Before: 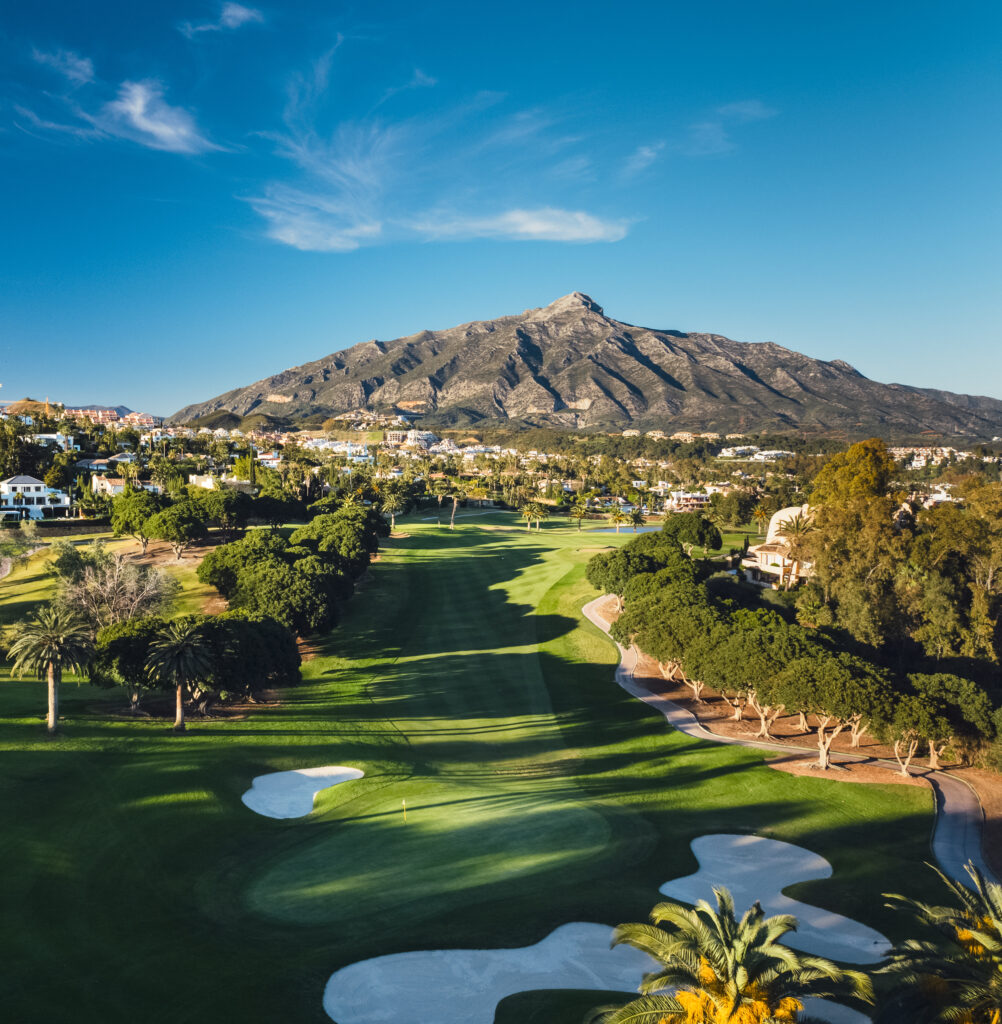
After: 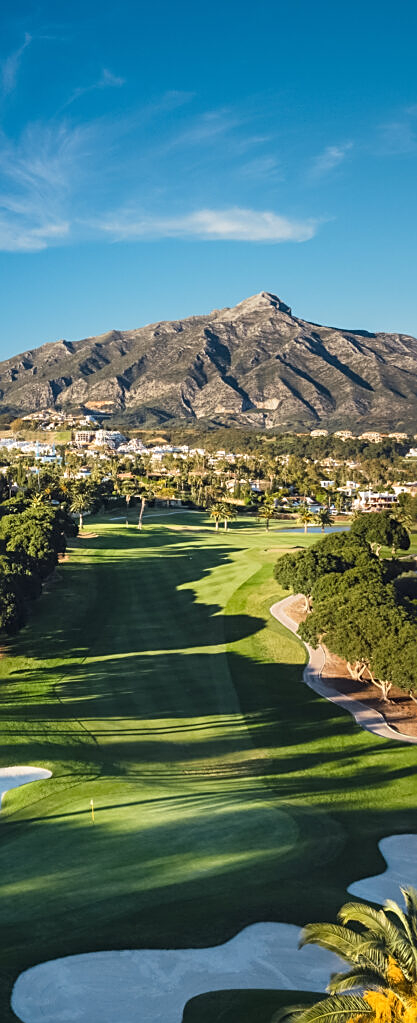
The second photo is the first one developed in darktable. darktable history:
sharpen: on, module defaults
crop: left 31.229%, right 27.105%
